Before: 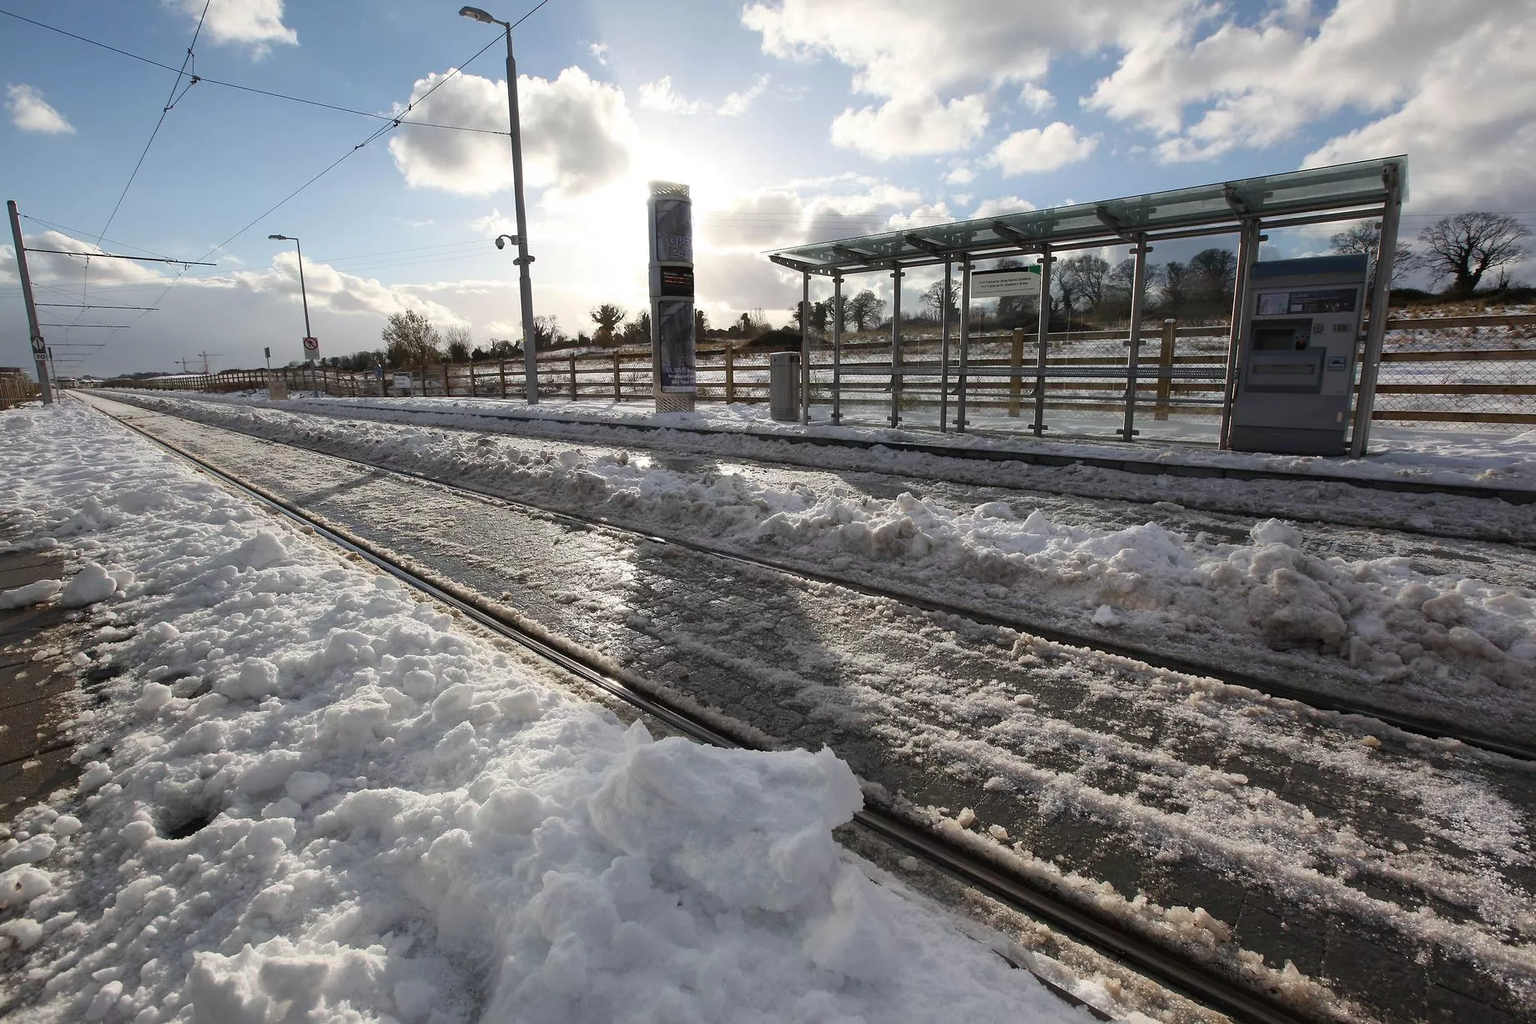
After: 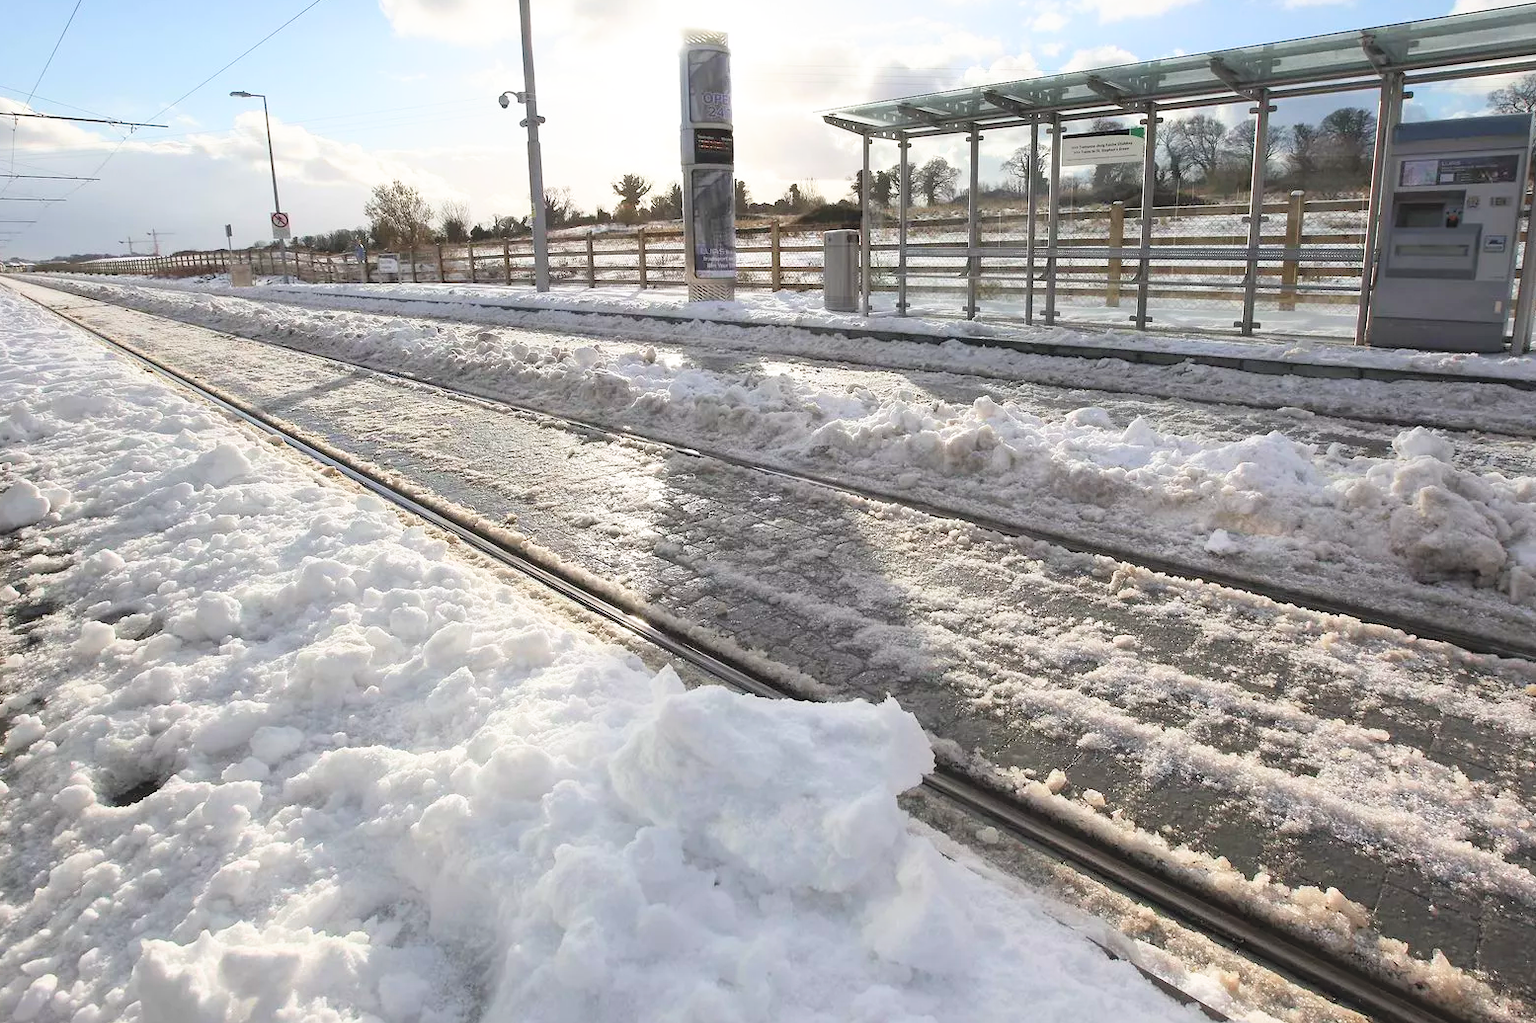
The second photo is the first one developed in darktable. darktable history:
contrast brightness saturation: contrast 0.1, brightness 0.3, saturation 0.14
crop and rotate: left 4.842%, top 15.51%, right 10.668%
base curve: curves: ch0 [(0, 0) (0.688, 0.865) (1, 1)], preserve colors none
